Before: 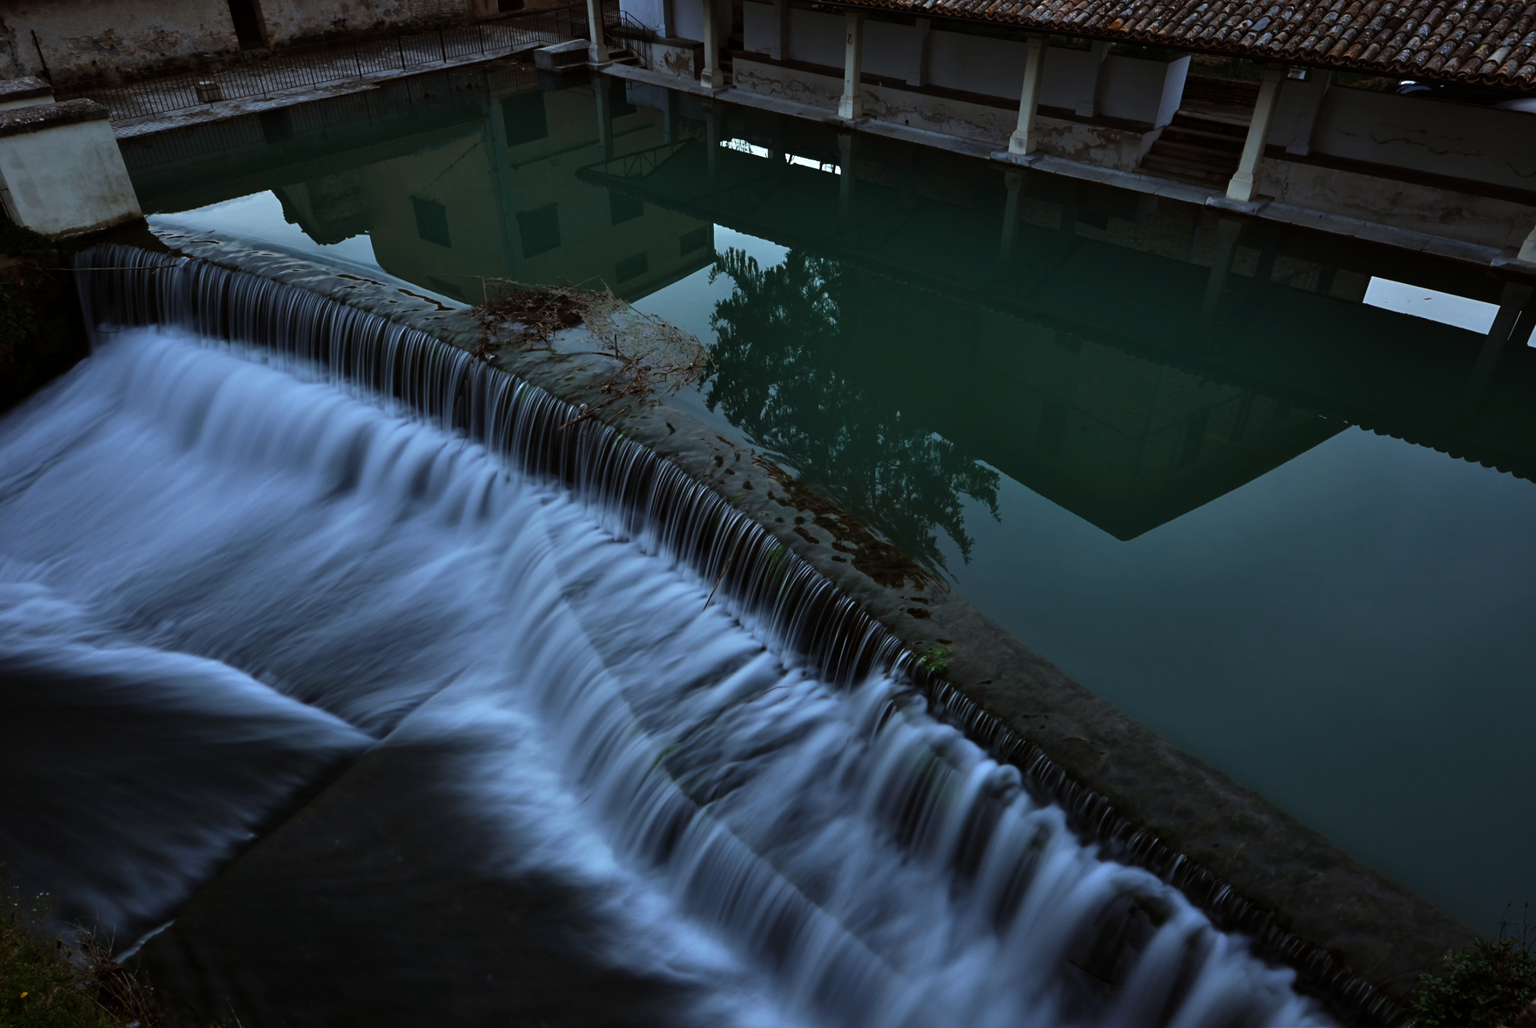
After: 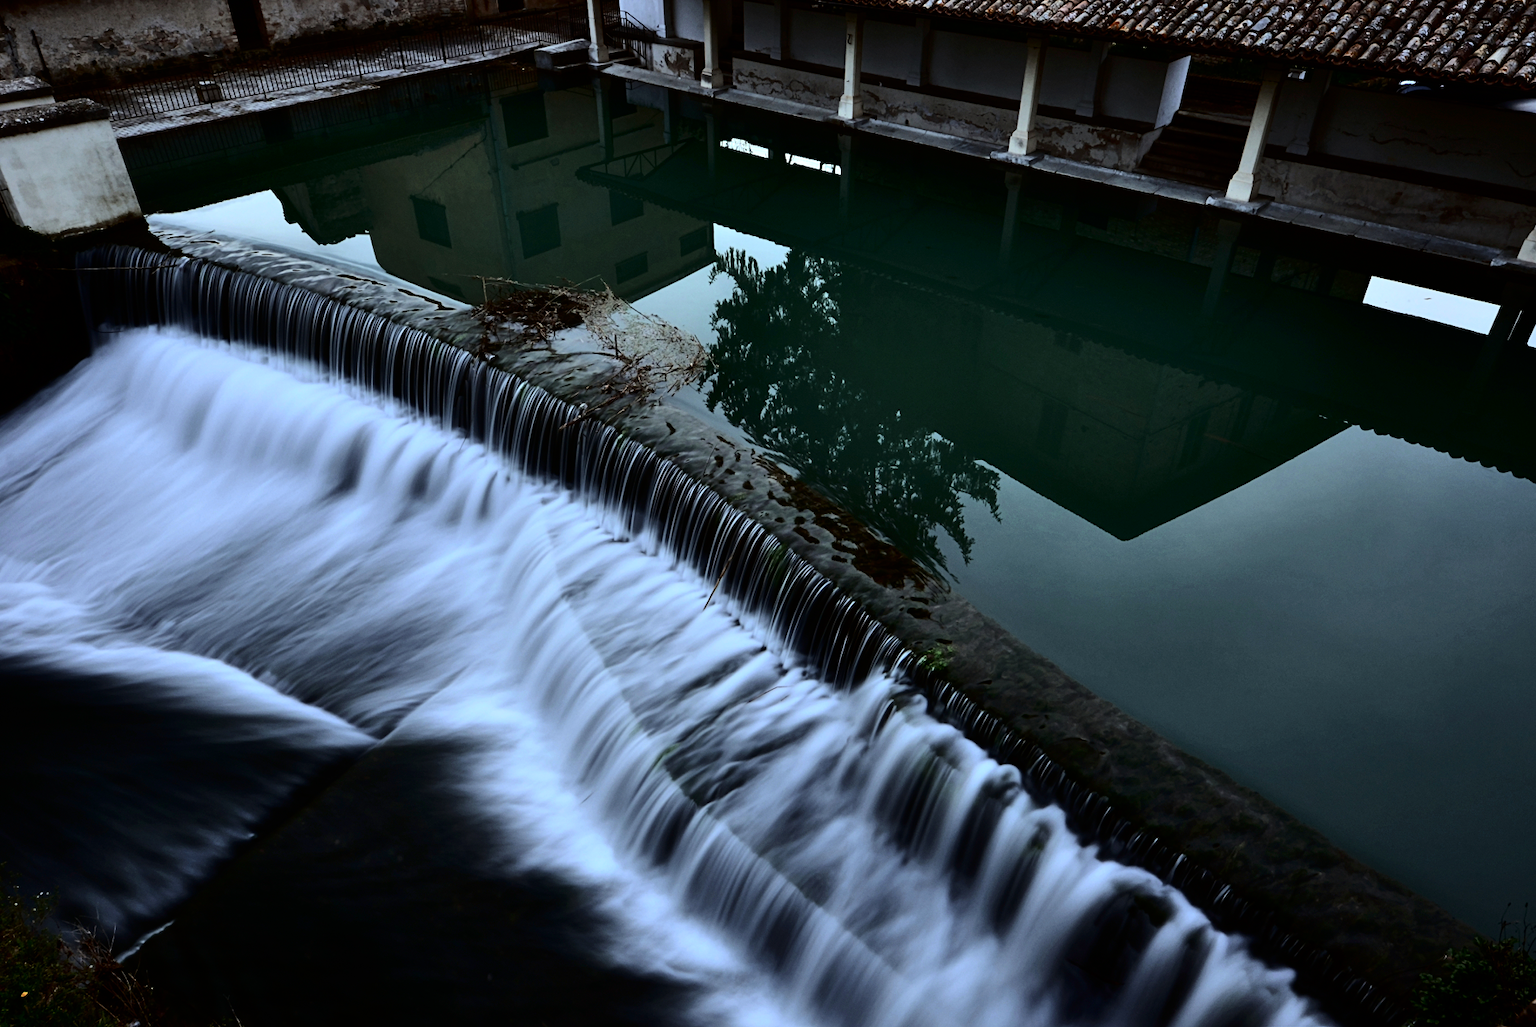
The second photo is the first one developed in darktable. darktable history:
shadows and highlights: shadows 29.74, highlights -30.35, low approximation 0.01, soften with gaussian
contrast equalizer: y [[0.5, 0.488, 0.462, 0.461, 0.491, 0.5], [0.5 ×6], [0.5 ×6], [0 ×6], [0 ×6]]
tone curve: curves: ch0 [(0, 0) (0.004, 0) (0.133, 0.071) (0.325, 0.456) (0.832, 0.957) (1, 1)], color space Lab, independent channels, preserve colors none
